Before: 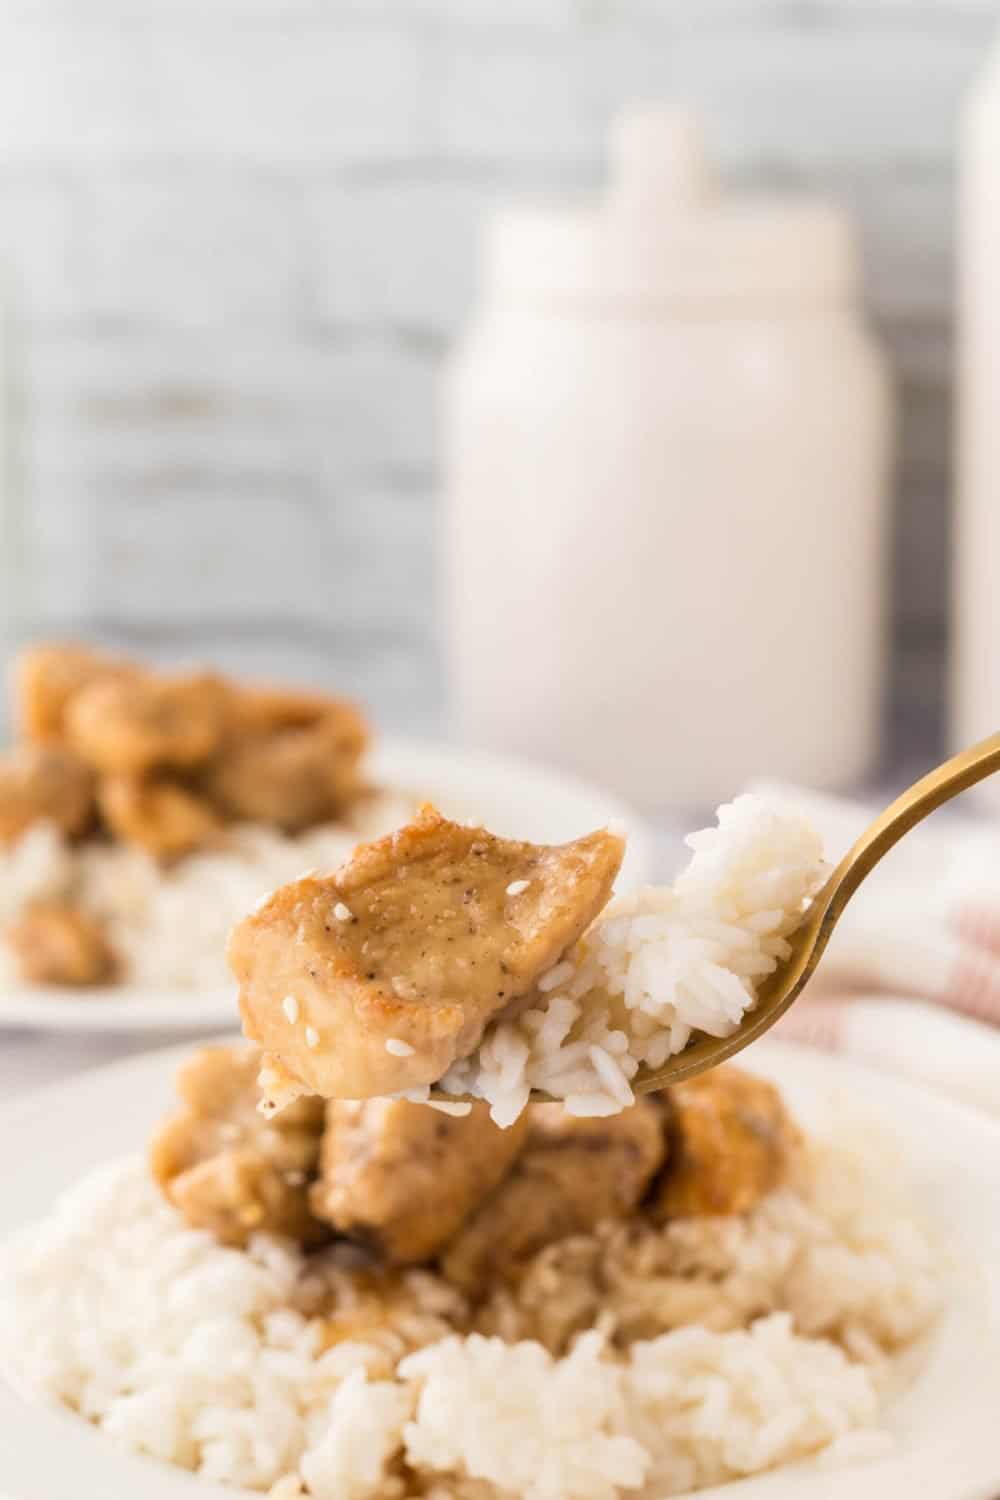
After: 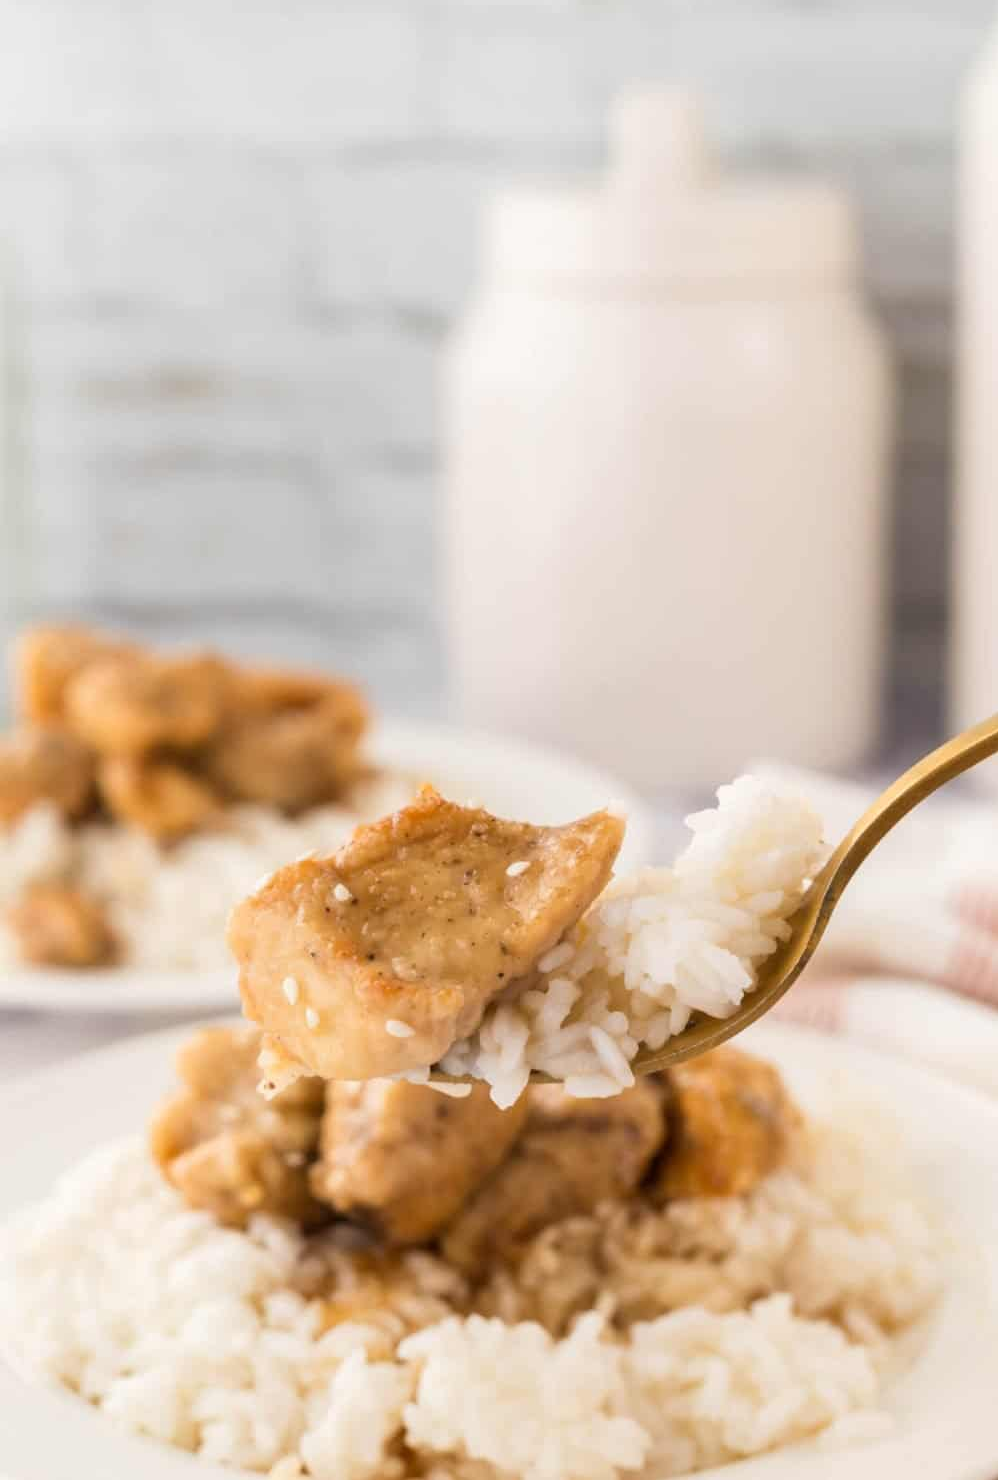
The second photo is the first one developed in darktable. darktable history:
crop: top 1.308%, right 0.112%
